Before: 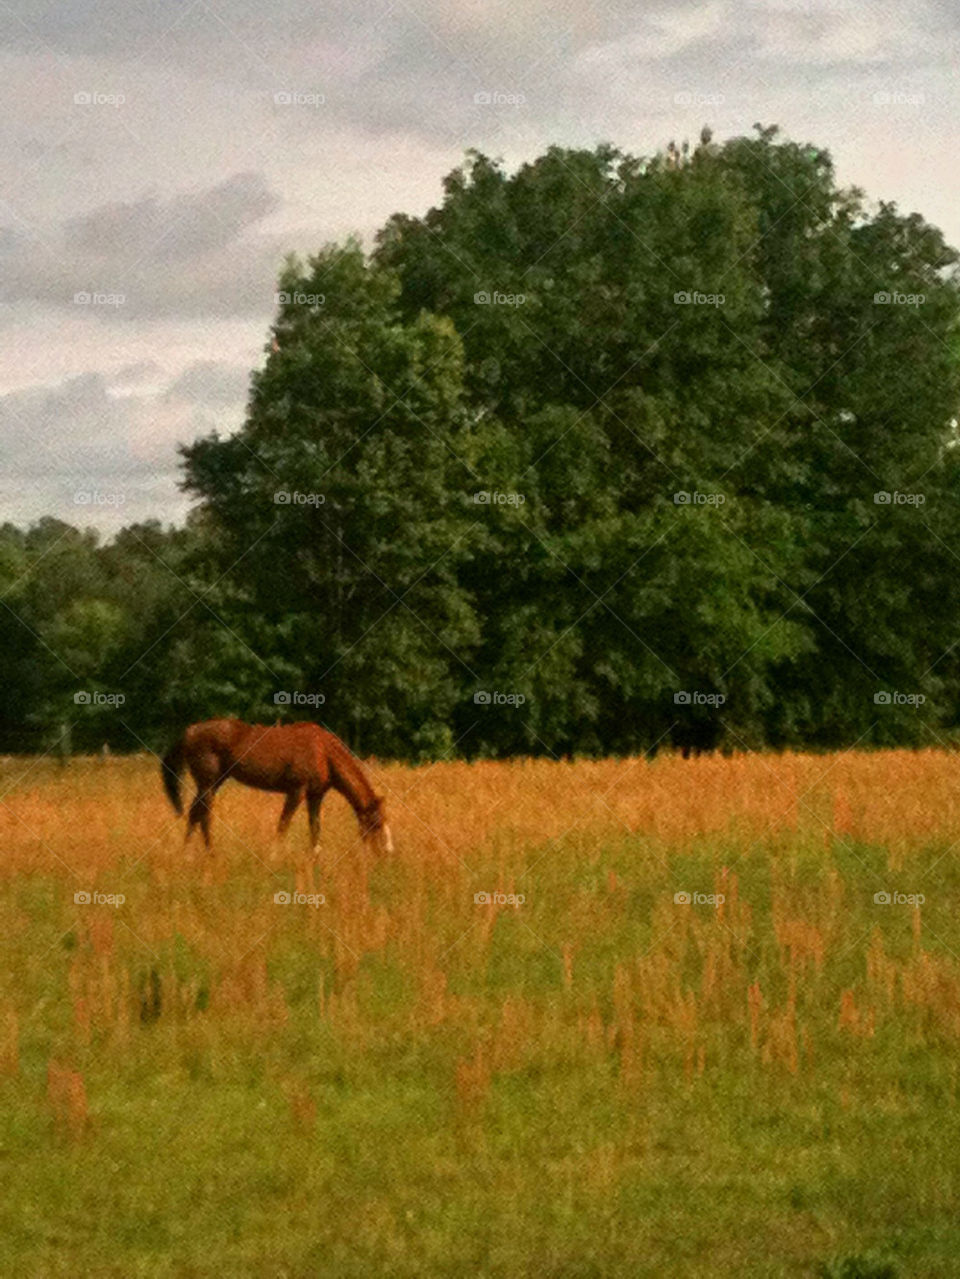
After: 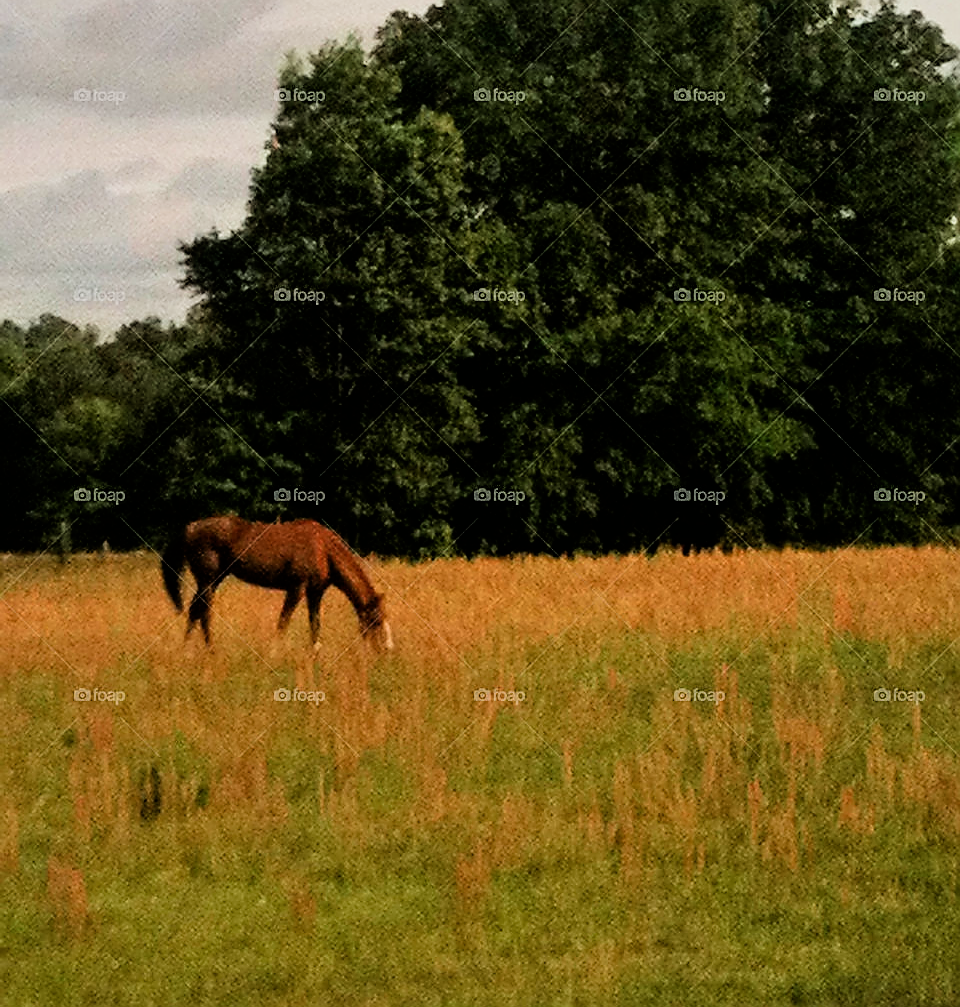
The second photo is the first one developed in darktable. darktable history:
filmic rgb: black relative exposure -5.08 EV, white relative exposure 3.95 EV, hardness 2.9, contrast 1.298
sharpen: radius 1.36, amount 1.257, threshold 0.743
crop and rotate: top 15.907%, bottom 5.337%
